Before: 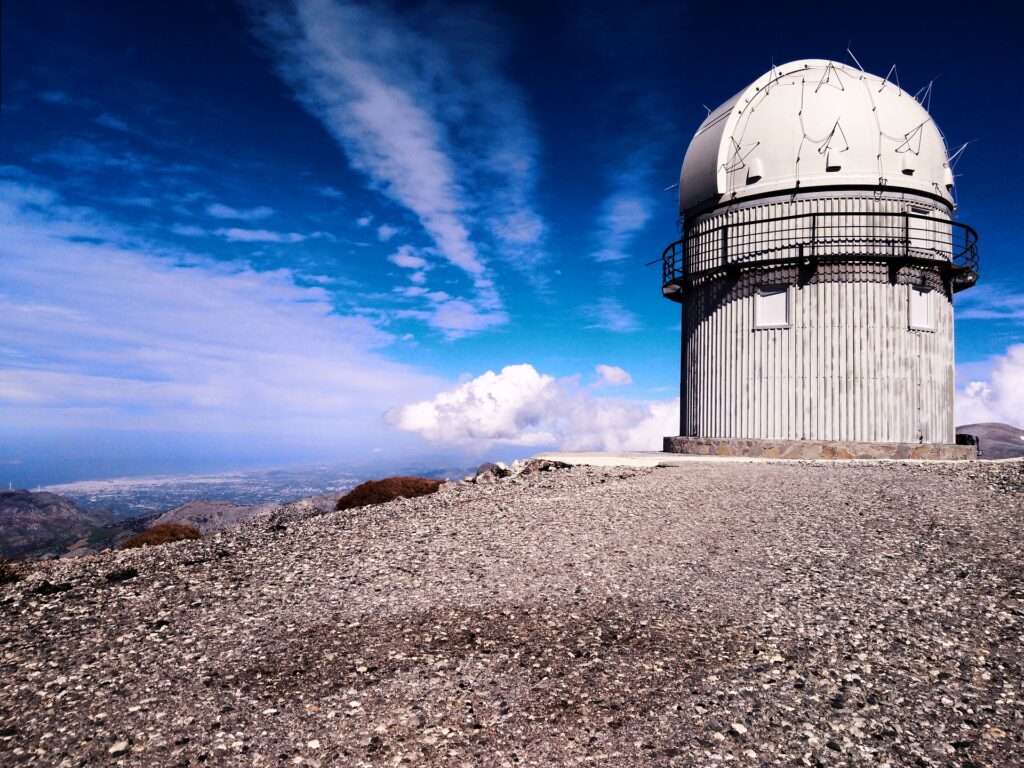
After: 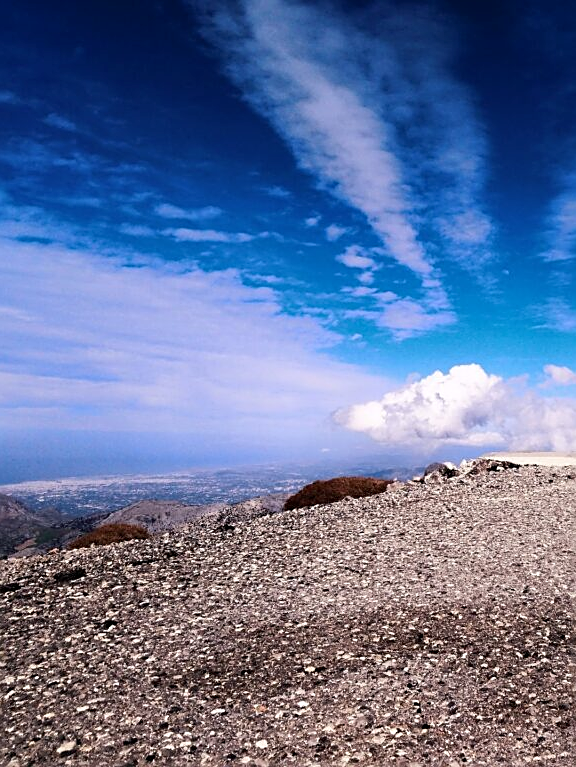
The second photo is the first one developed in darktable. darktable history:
sharpen: on, module defaults
shadows and highlights: shadows 37.27, highlights -28.18, soften with gaussian
crop: left 5.114%, right 38.589%
exposure: compensate highlight preservation false
